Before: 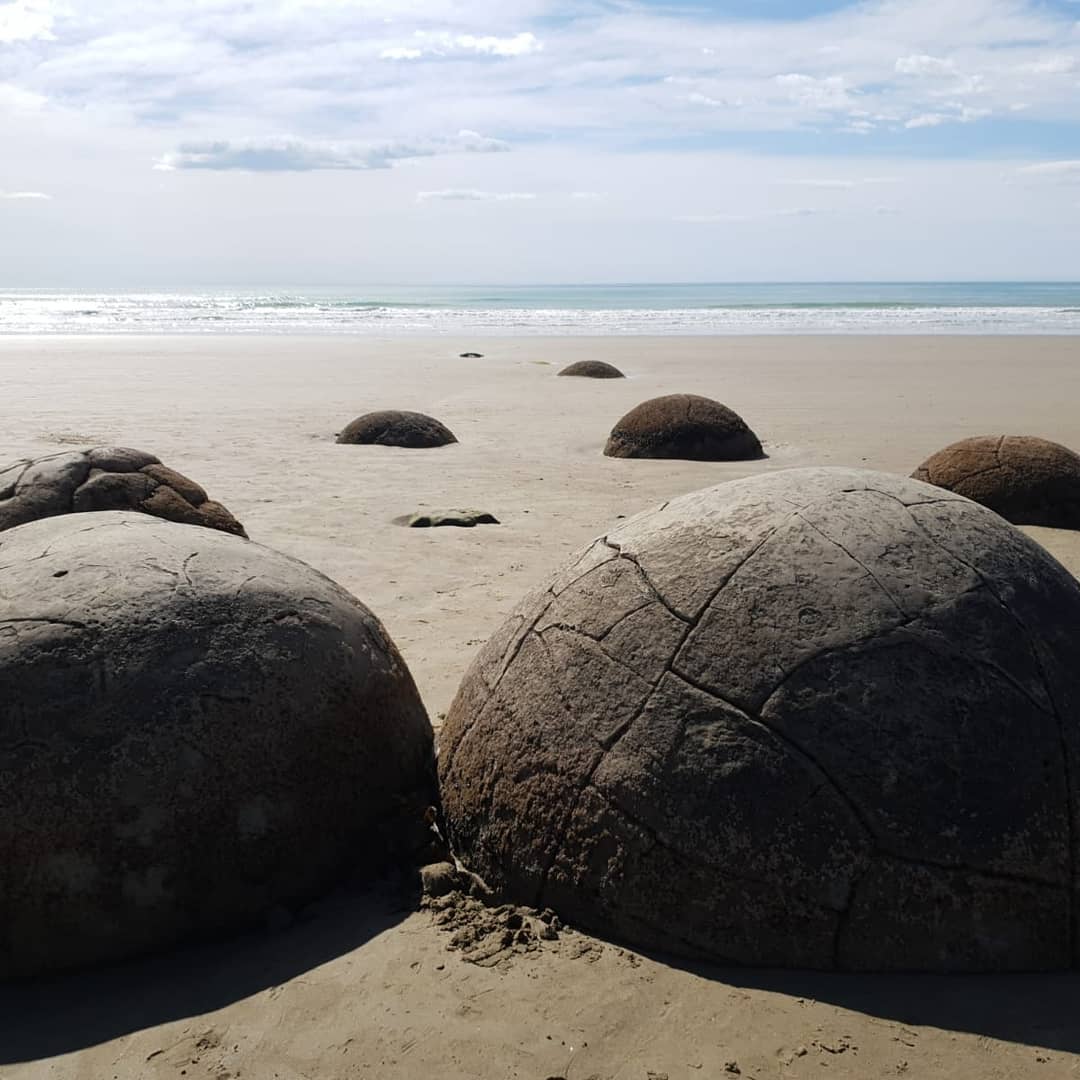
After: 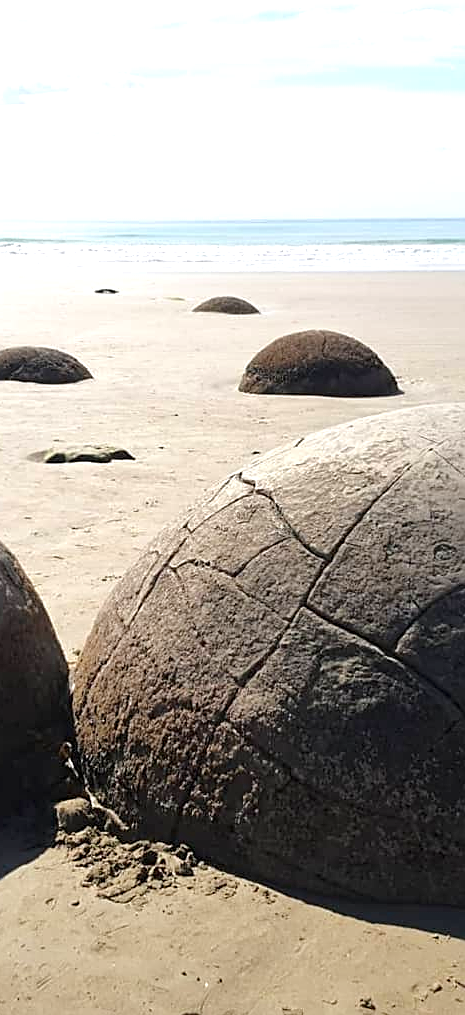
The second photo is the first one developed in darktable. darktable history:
exposure: black level correction 0, exposure 0.691 EV, compensate highlight preservation false
tone equalizer: -8 EV 0.004 EV, -7 EV -0.019 EV, -6 EV 0.019 EV, -5 EV 0.038 EV, -4 EV 0.296 EV, -3 EV 0.623 EV, -2 EV 0.566 EV, -1 EV 0.203 EV, +0 EV 0.047 EV, smoothing diameter 24.97%, edges refinement/feathering 14.84, preserve details guided filter
crop: left 33.846%, top 5.984%, right 23.011%
sharpen: on, module defaults
